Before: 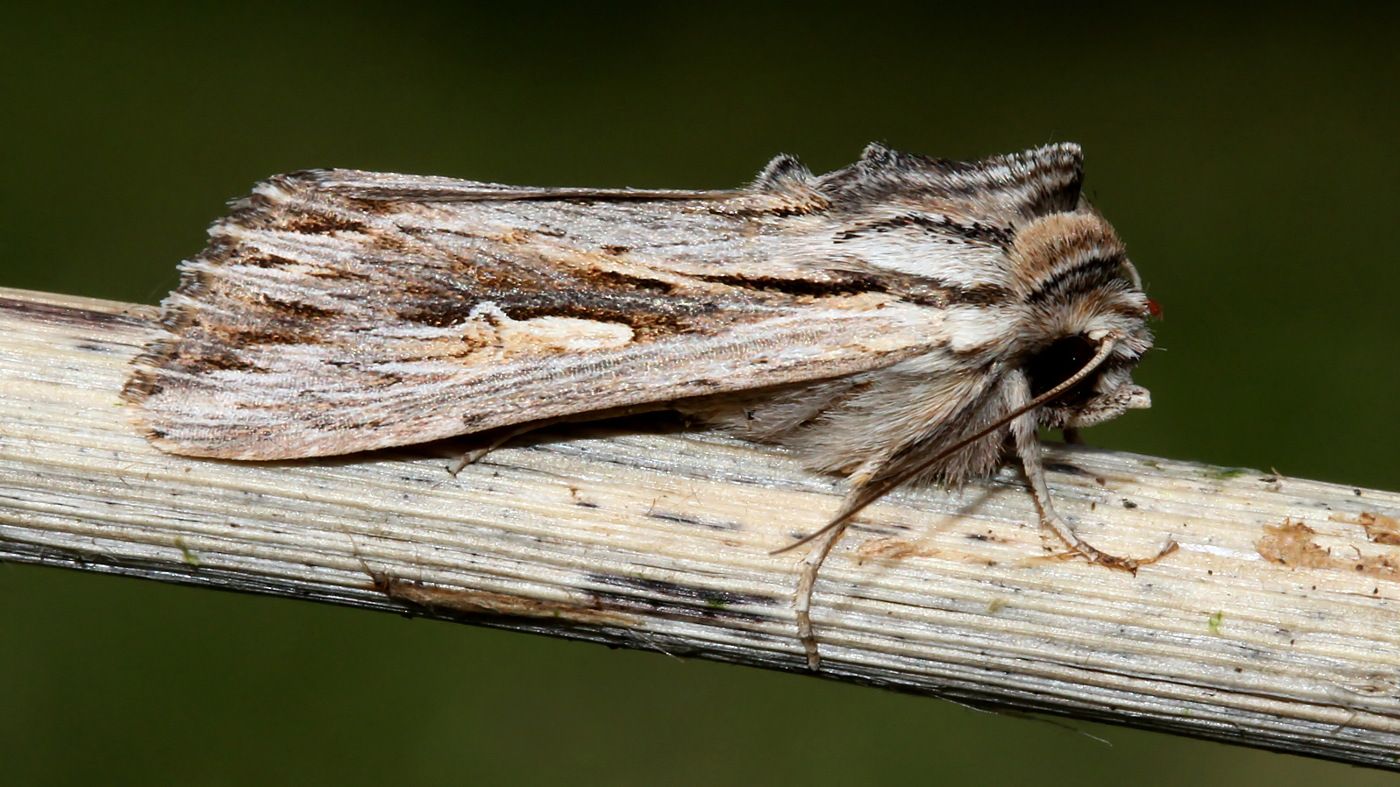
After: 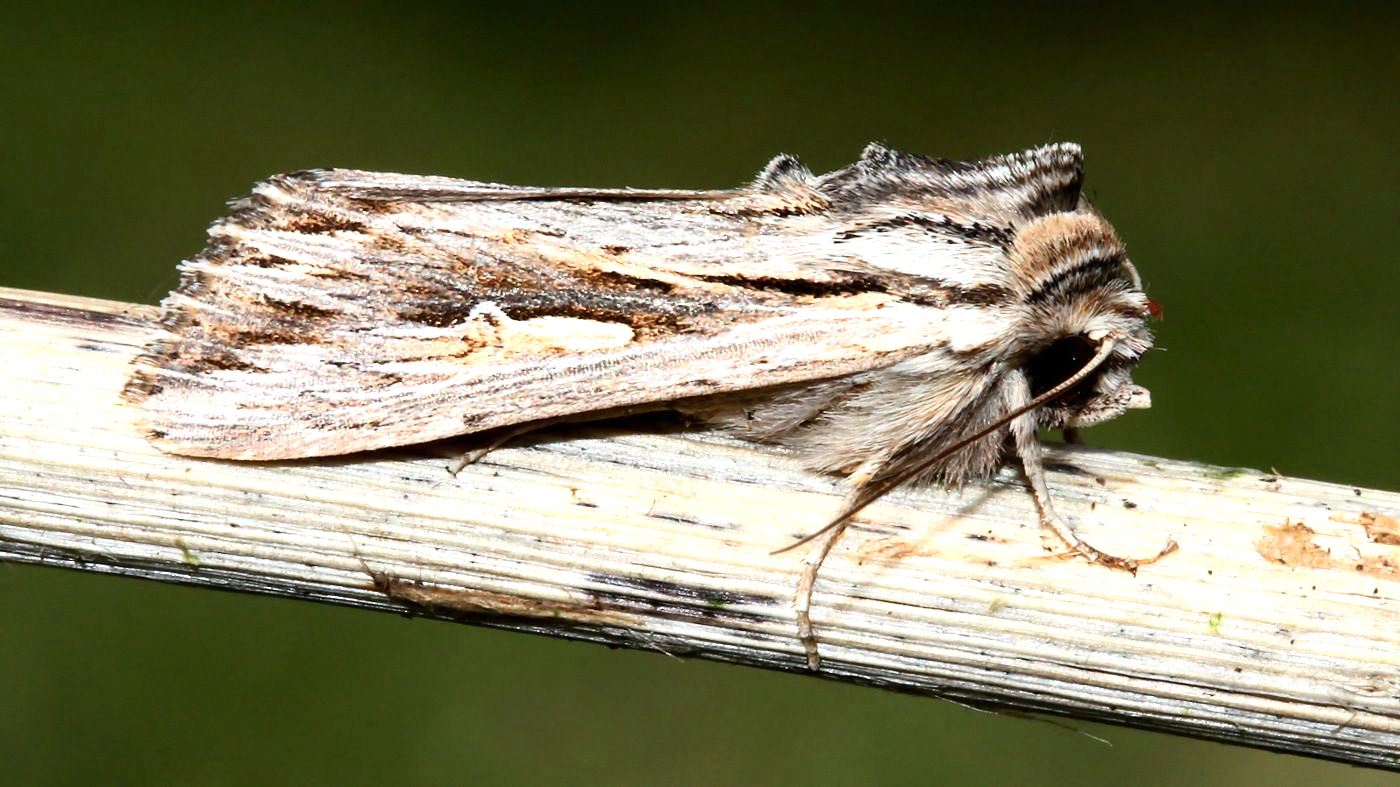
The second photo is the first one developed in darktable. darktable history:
exposure: exposure 0.722 EV, compensate highlight preservation false
contrast brightness saturation: contrast 0.147, brightness 0.051
